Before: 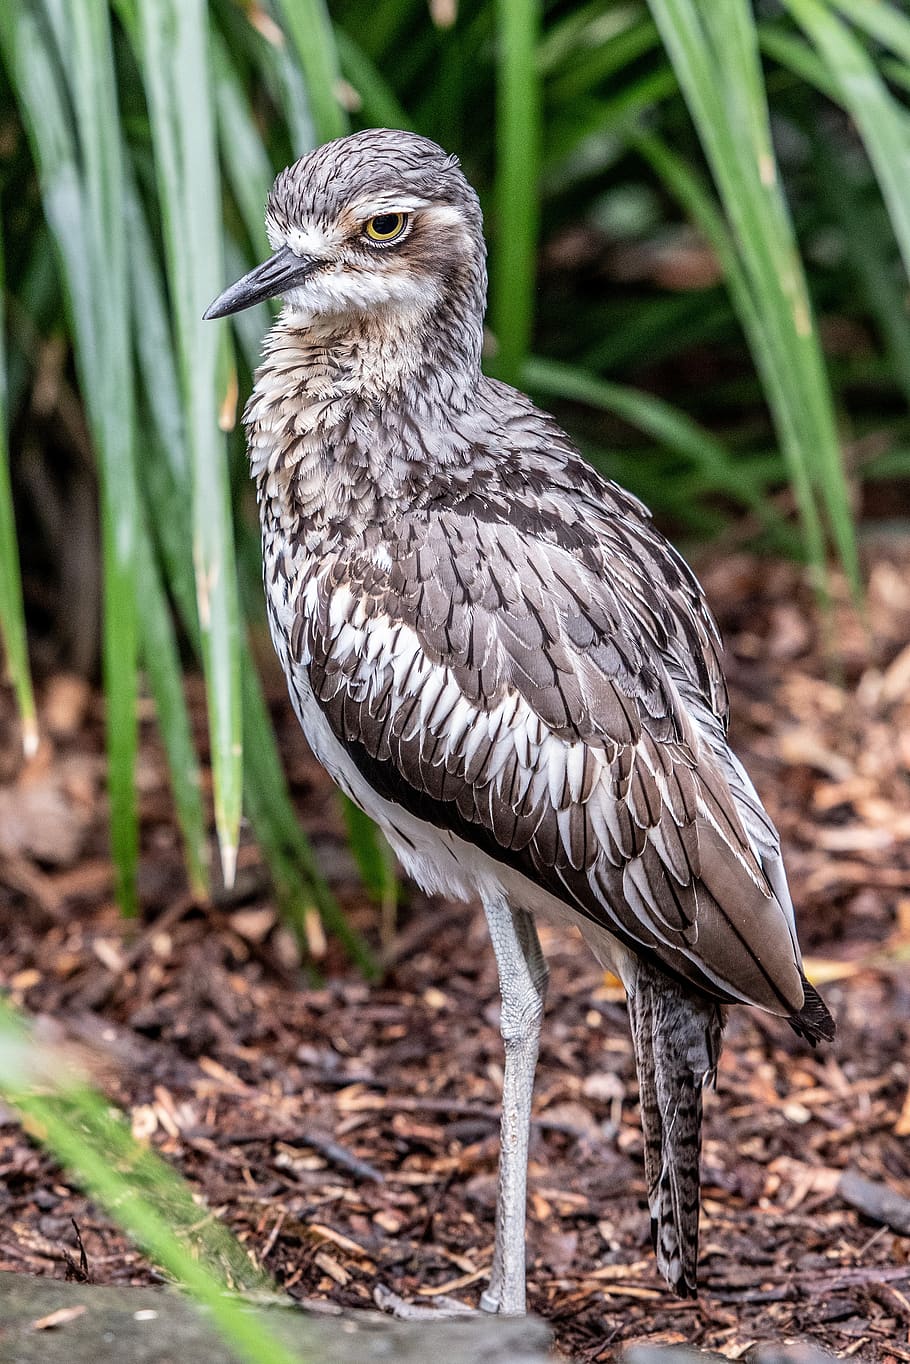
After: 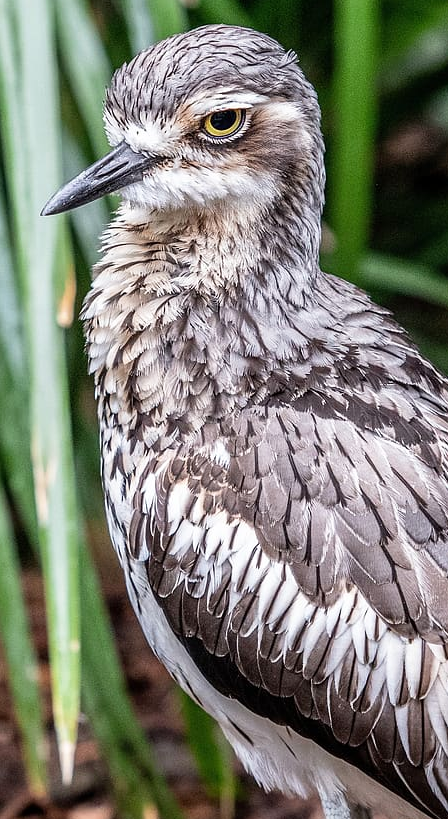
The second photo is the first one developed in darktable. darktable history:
crop: left 17.835%, top 7.675%, right 32.881%, bottom 32.213%
tone curve: curves: ch0 [(0, 0) (0.003, 0.003) (0.011, 0.011) (0.025, 0.026) (0.044, 0.046) (0.069, 0.071) (0.1, 0.103) (0.136, 0.14) (0.177, 0.183) (0.224, 0.231) (0.277, 0.286) (0.335, 0.346) (0.399, 0.412) (0.468, 0.483) (0.543, 0.56) (0.623, 0.643) (0.709, 0.732) (0.801, 0.826) (0.898, 0.917) (1, 1)], preserve colors none
